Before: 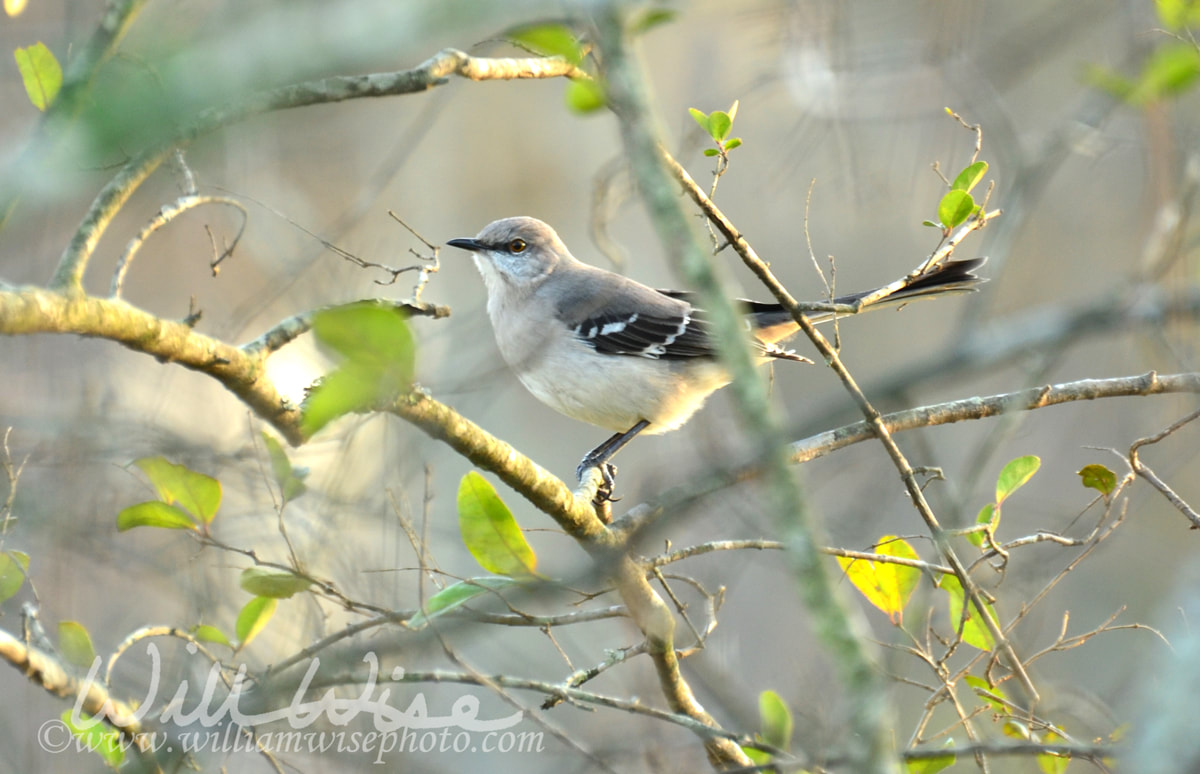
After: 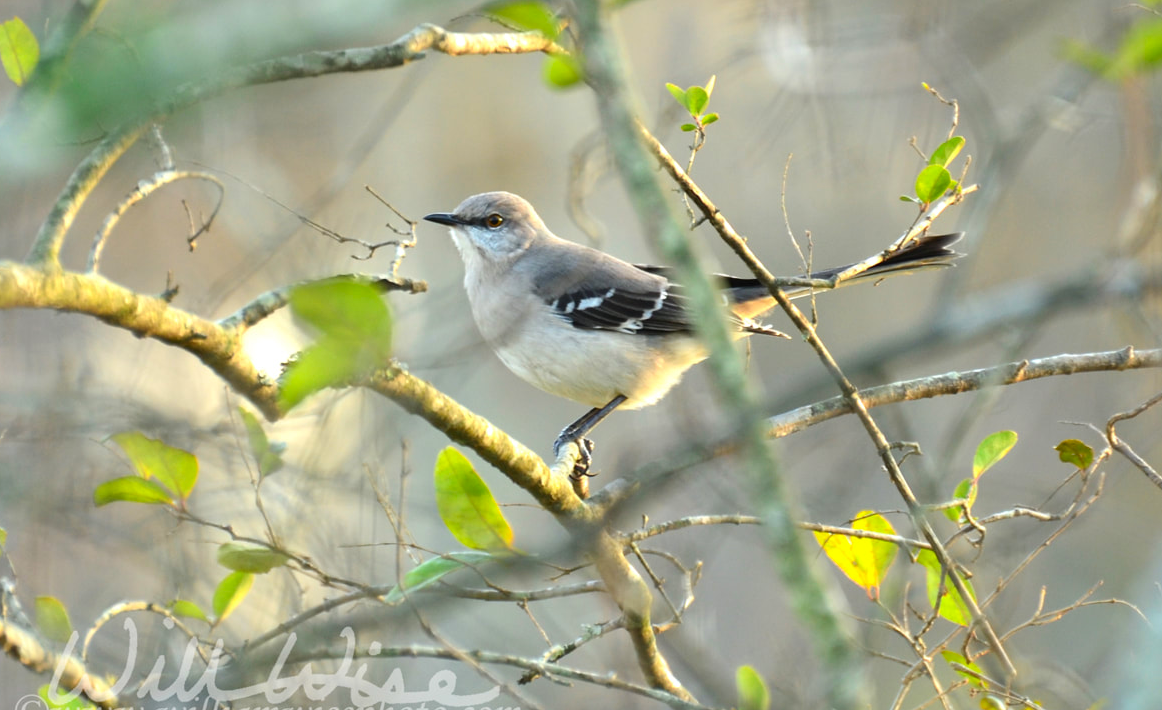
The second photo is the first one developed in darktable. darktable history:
color correction: saturation 1.11
crop: left 1.964%, top 3.251%, right 1.122%, bottom 4.933%
